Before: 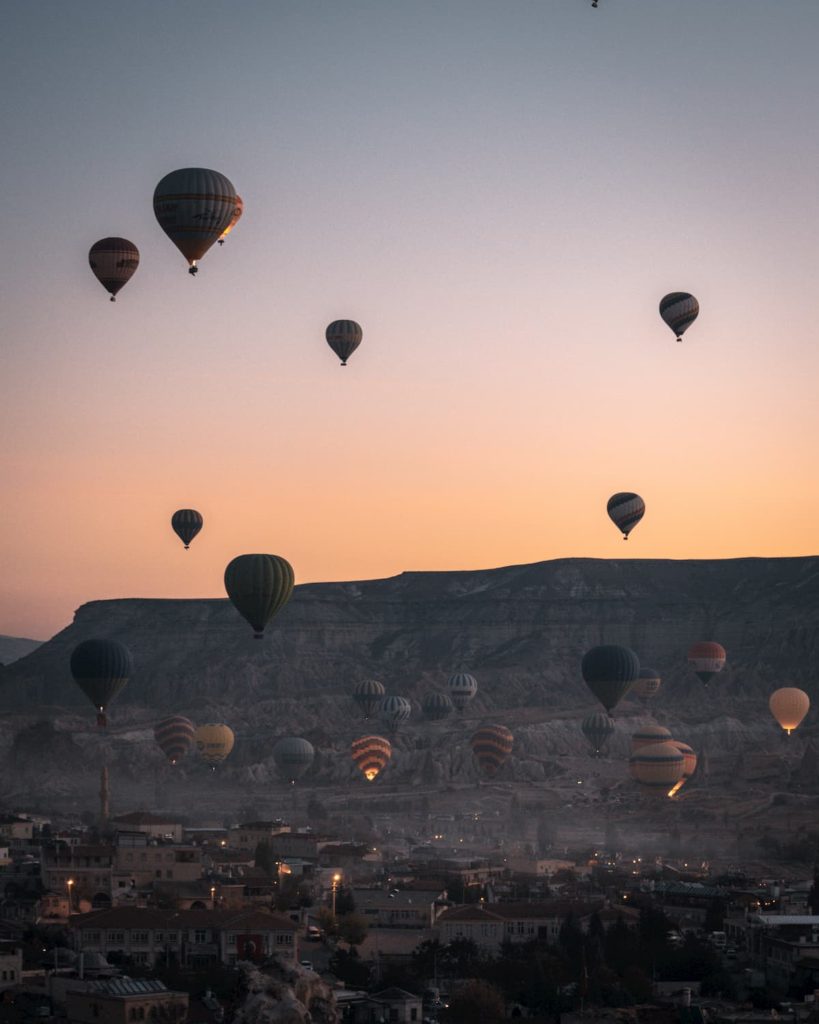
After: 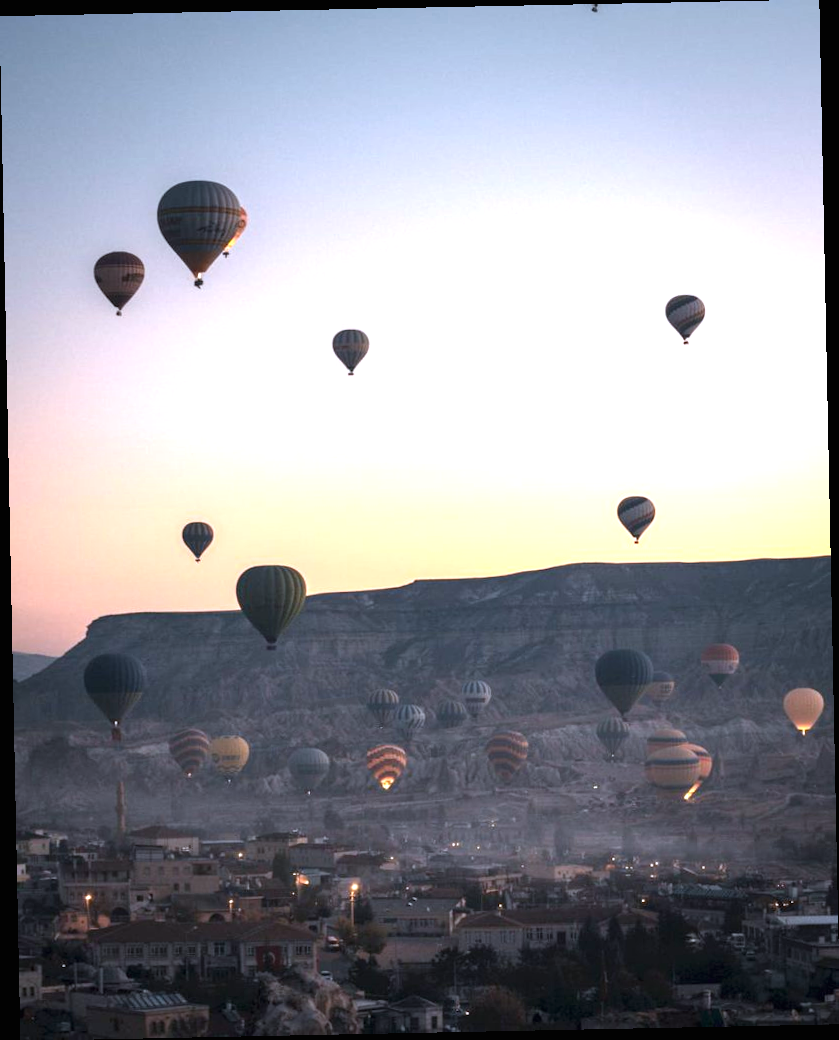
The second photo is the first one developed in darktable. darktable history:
rotate and perspective: rotation -1.17°, automatic cropping off
white balance: red 0.954, blue 1.079
exposure: black level correction 0, exposure 1.125 EV, compensate exposure bias true, compensate highlight preservation false
